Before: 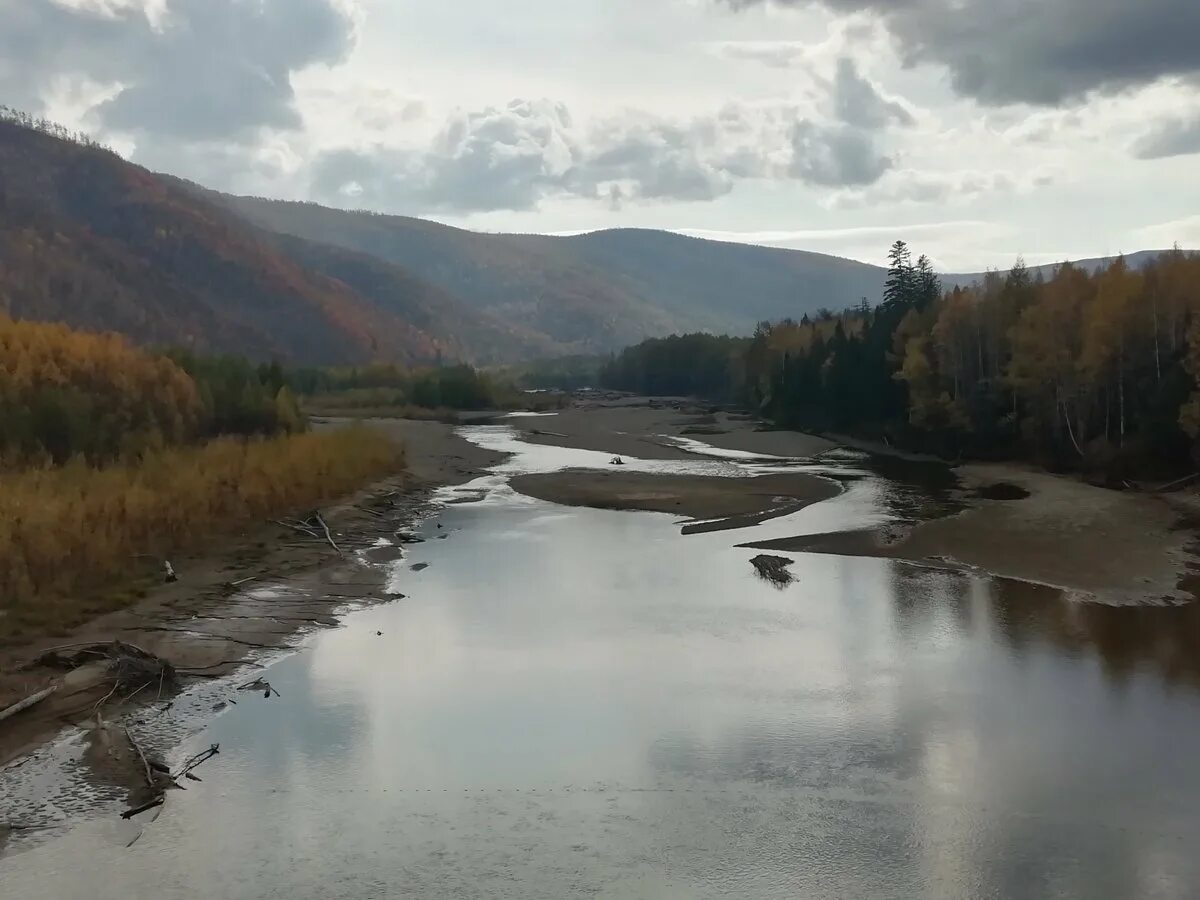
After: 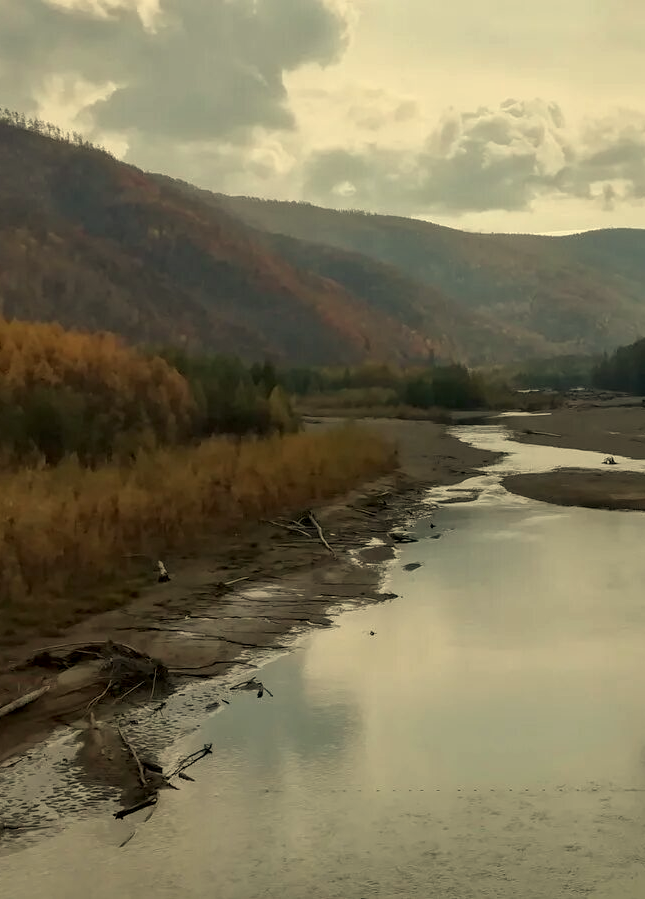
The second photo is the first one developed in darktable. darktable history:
local contrast: on, module defaults
crop: left 0.587%, right 45.588%, bottom 0.086%
exposure: black level correction 0.001, exposure -0.2 EV, compensate highlight preservation false
white balance: red 1.08, blue 0.791
